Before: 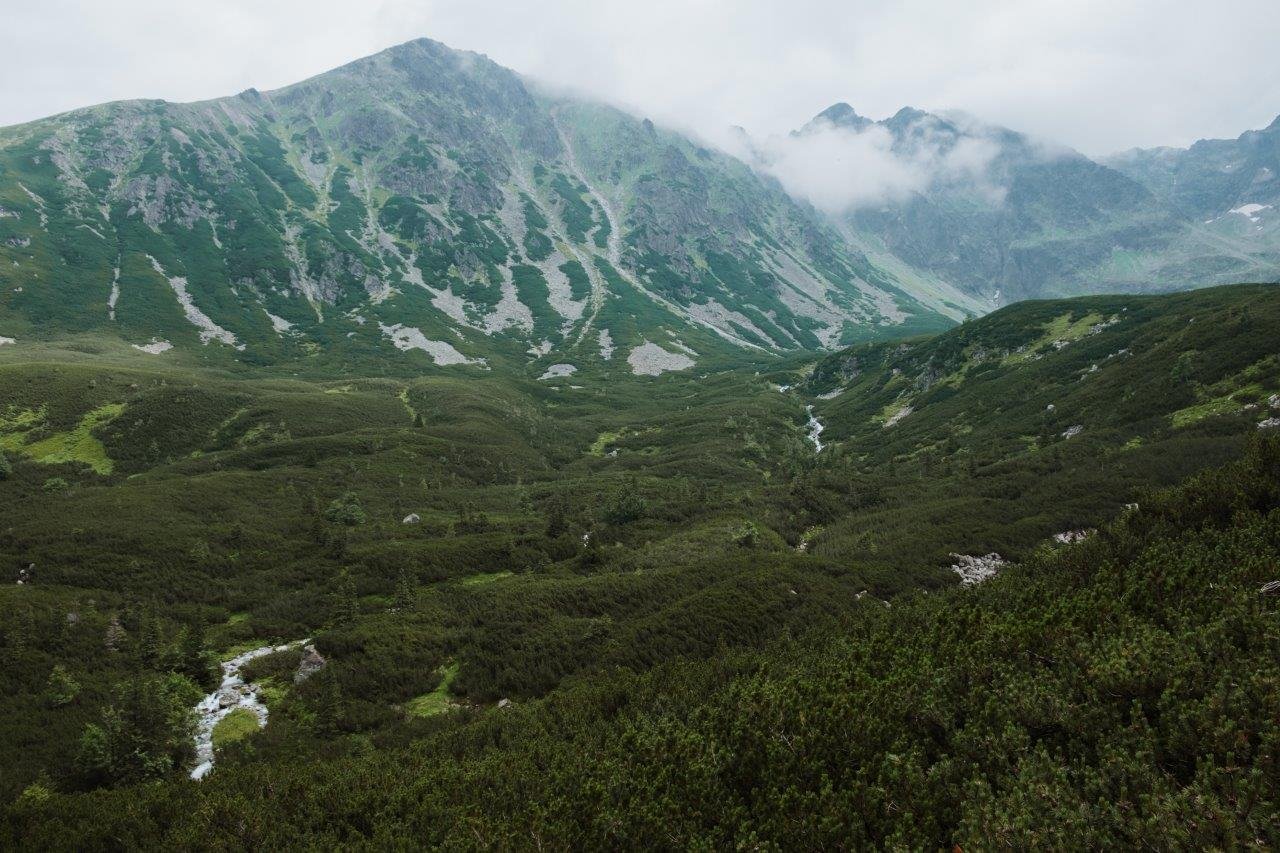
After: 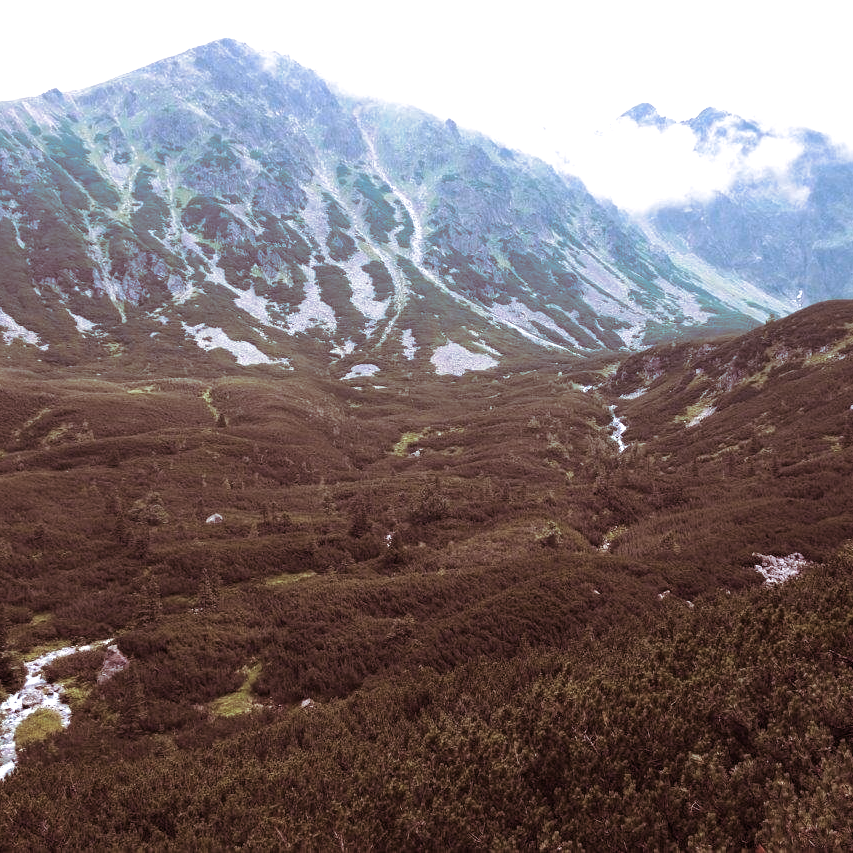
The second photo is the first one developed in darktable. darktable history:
shadows and highlights: shadows 25, highlights -25
exposure: black level correction 0, exposure 0.7 EV, compensate exposure bias true, compensate highlight preservation false
split-toning: on, module defaults
white balance: red 1.066, blue 1.119
crop: left 15.419%, right 17.914%
rotate and perspective: automatic cropping off
